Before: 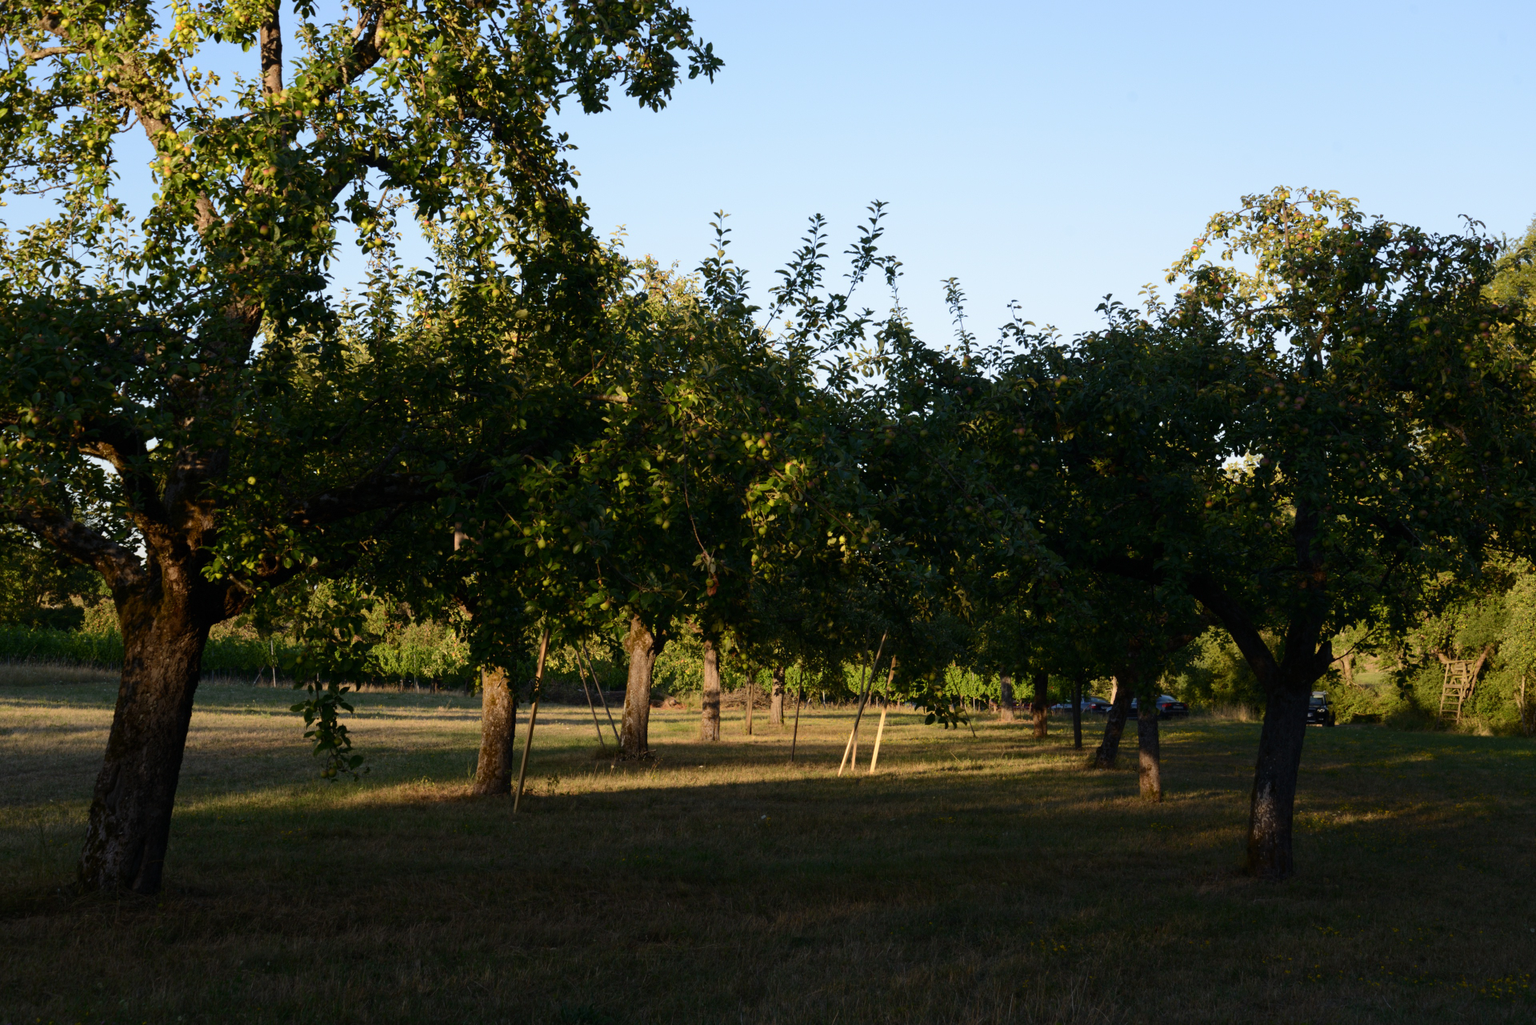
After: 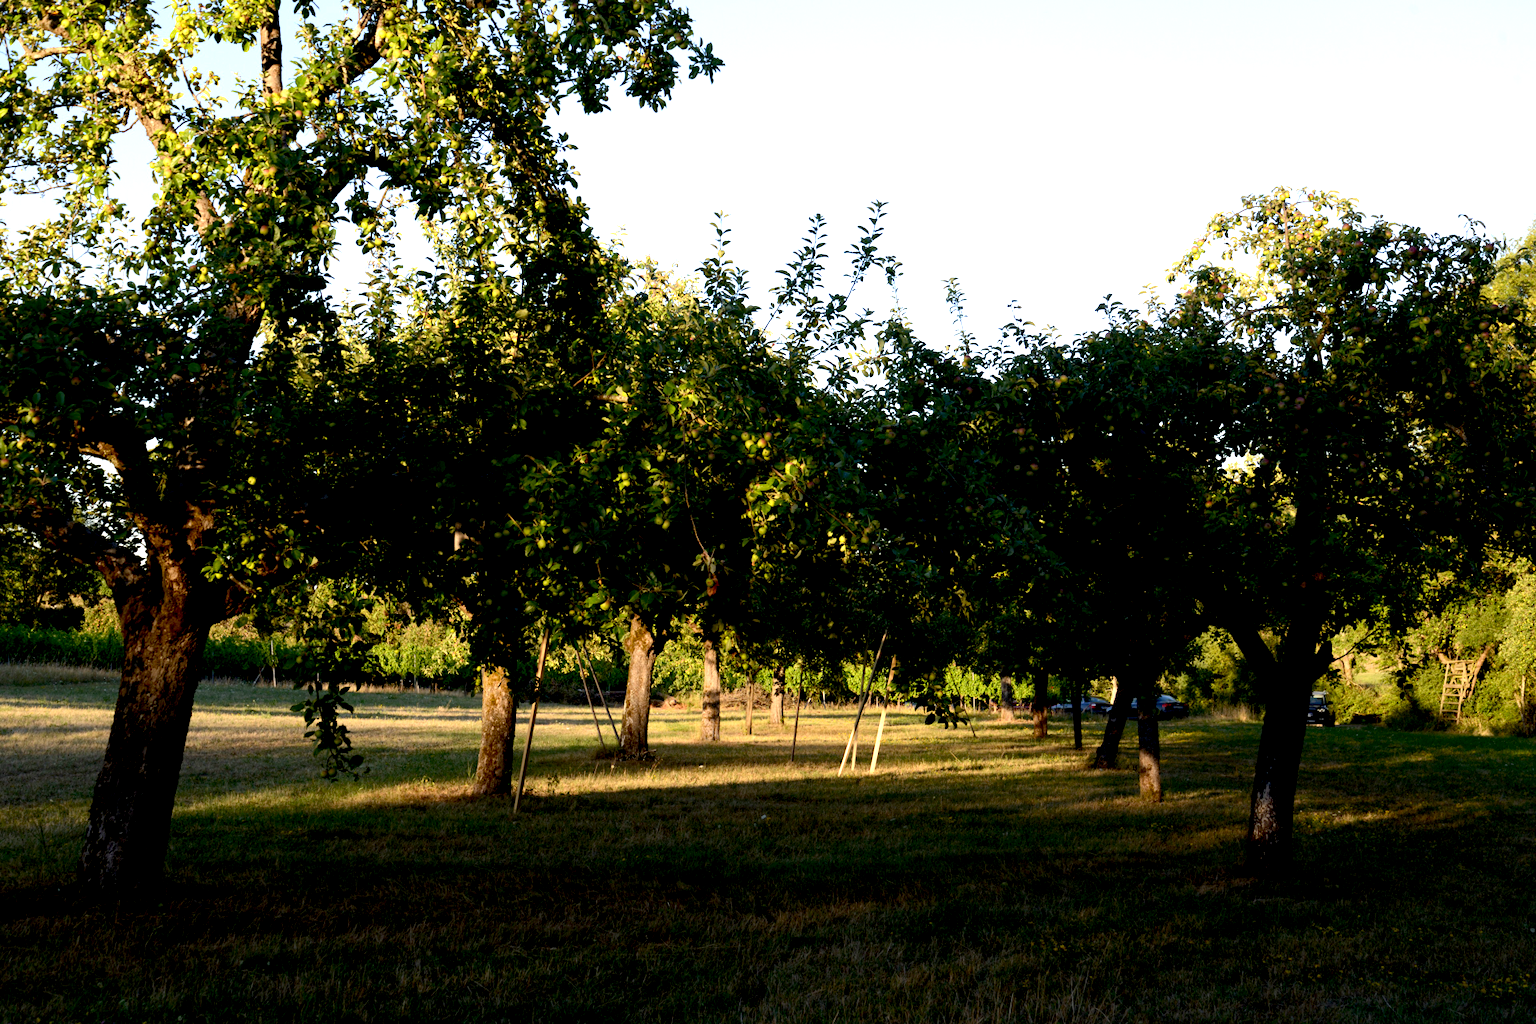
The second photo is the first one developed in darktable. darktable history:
exposure: black level correction 0.008, exposure 0.982 EV, compensate exposure bias true, compensate highlight preservation false
